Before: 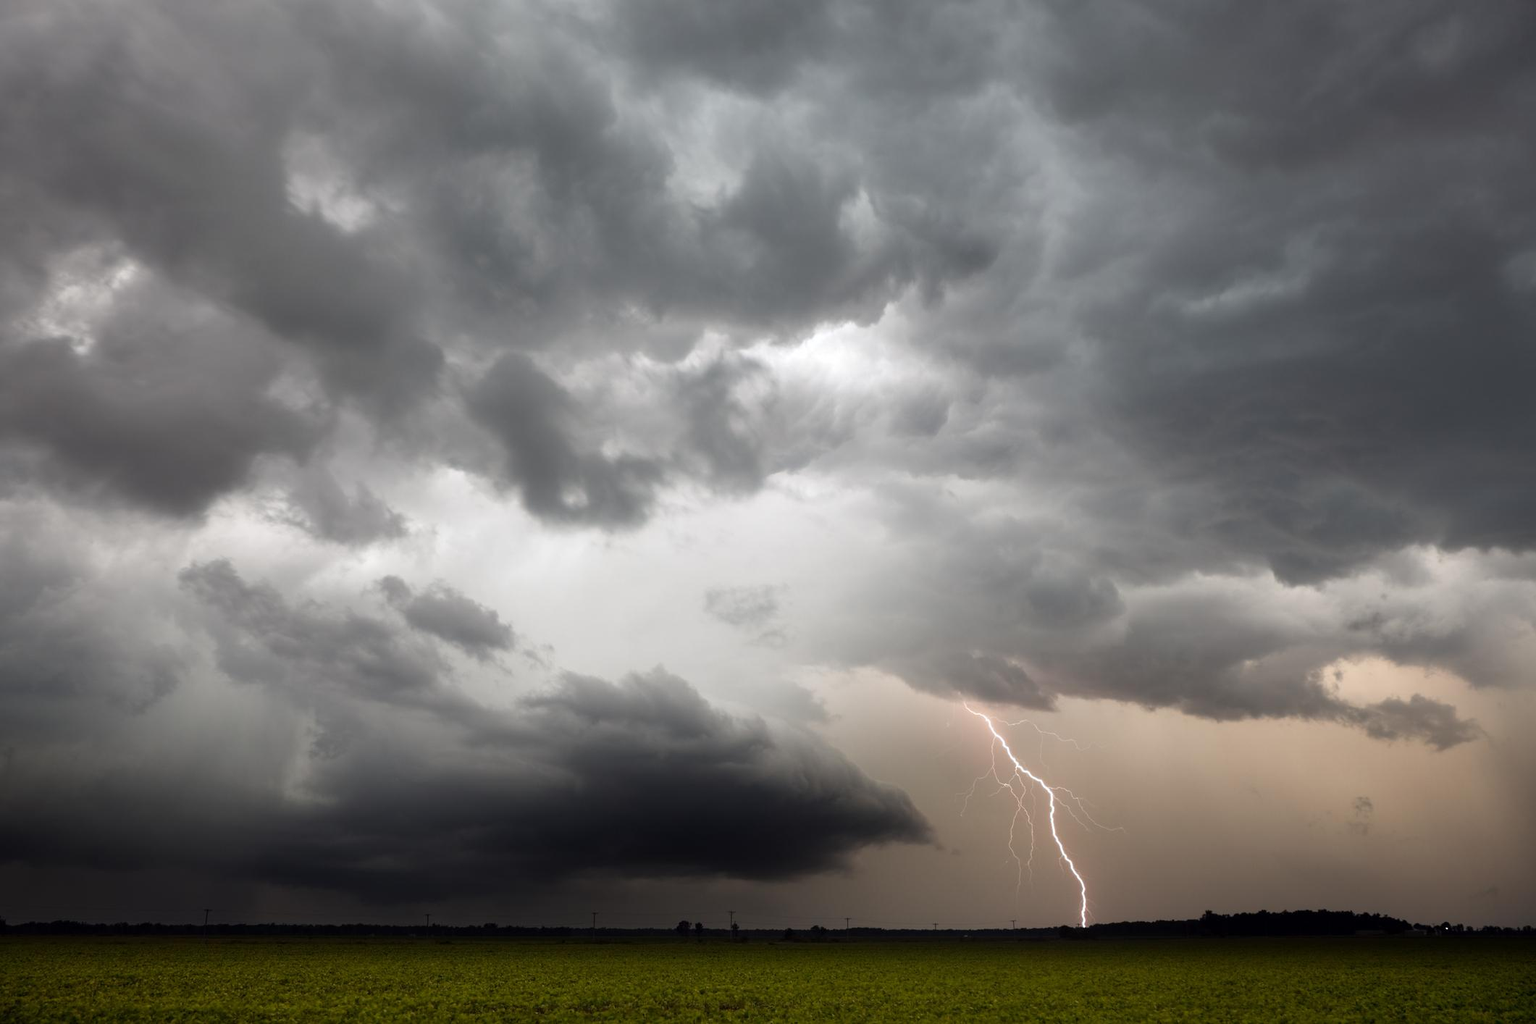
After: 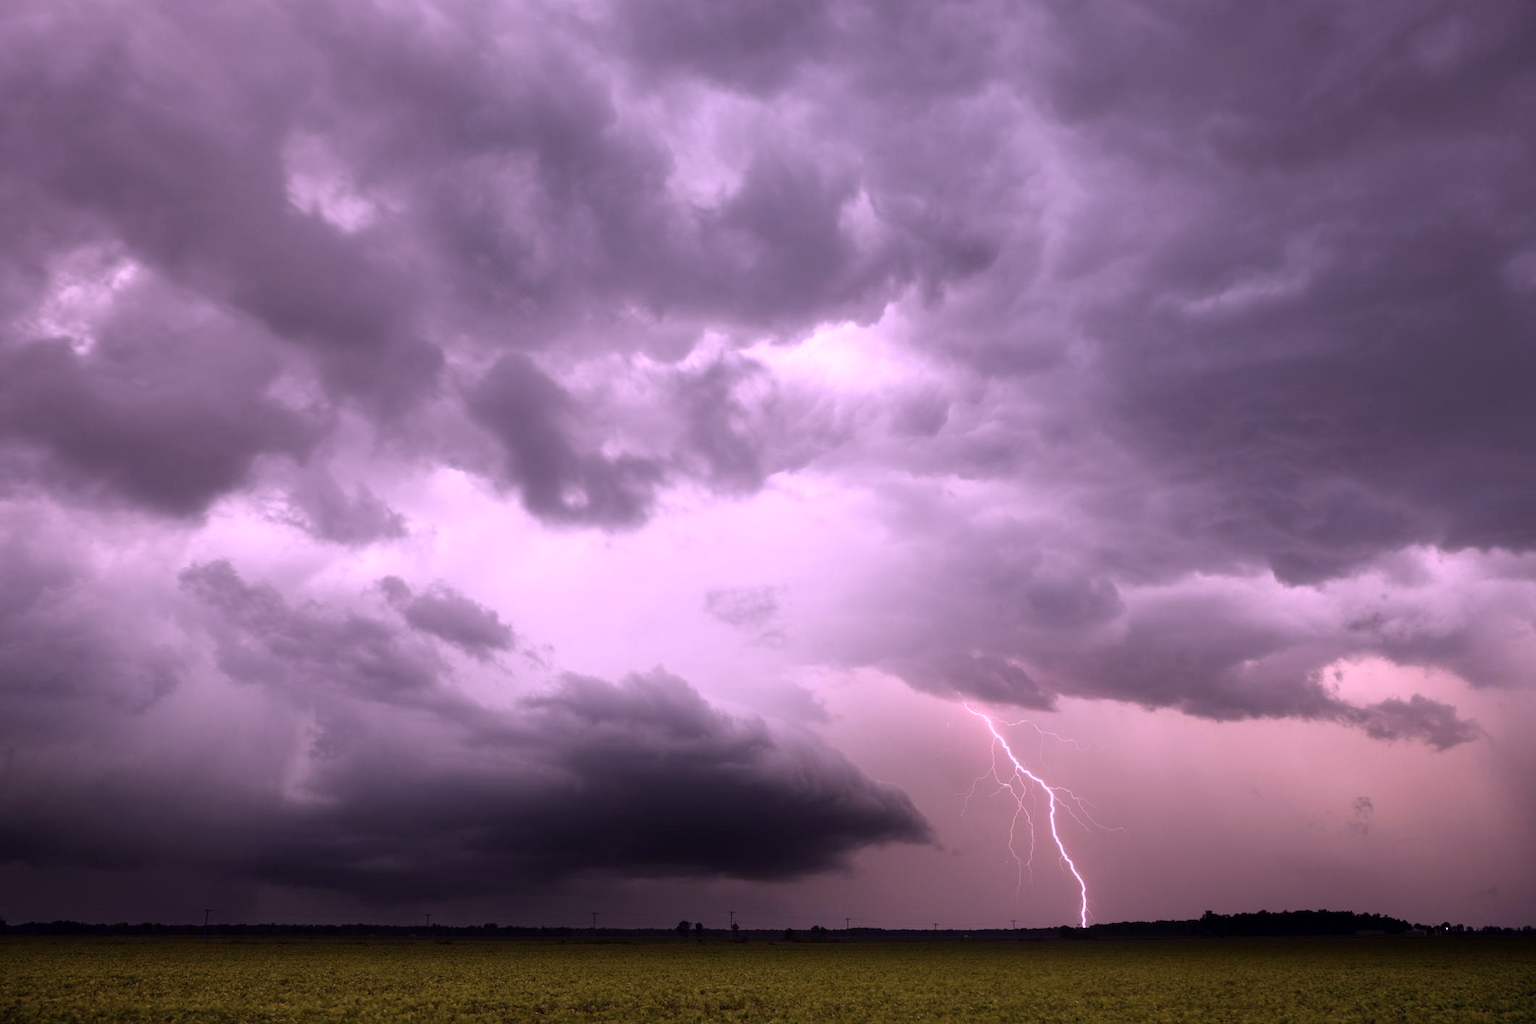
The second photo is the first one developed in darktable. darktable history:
color calibration: output R [1.107, -0.012, -0.003, 0], output B [0, 0, 1.308, 0], illuminant as shot in camera, x 0.358, y 0.373, temperature 4628.91 K
